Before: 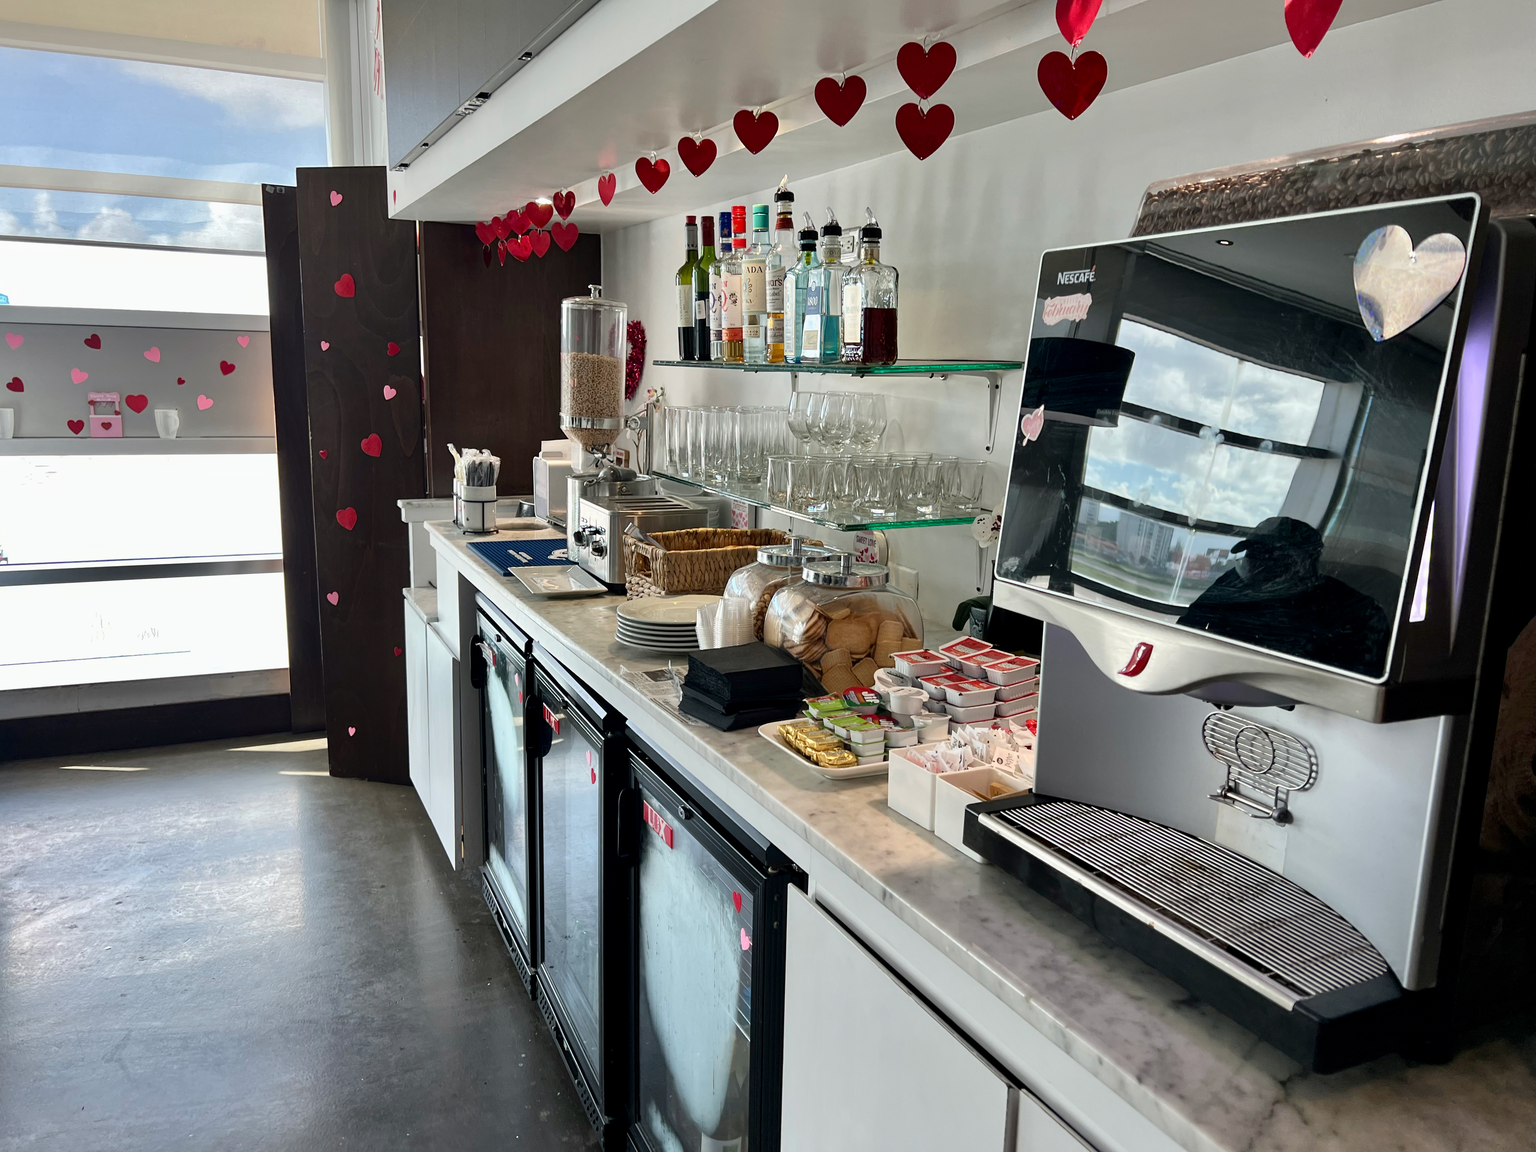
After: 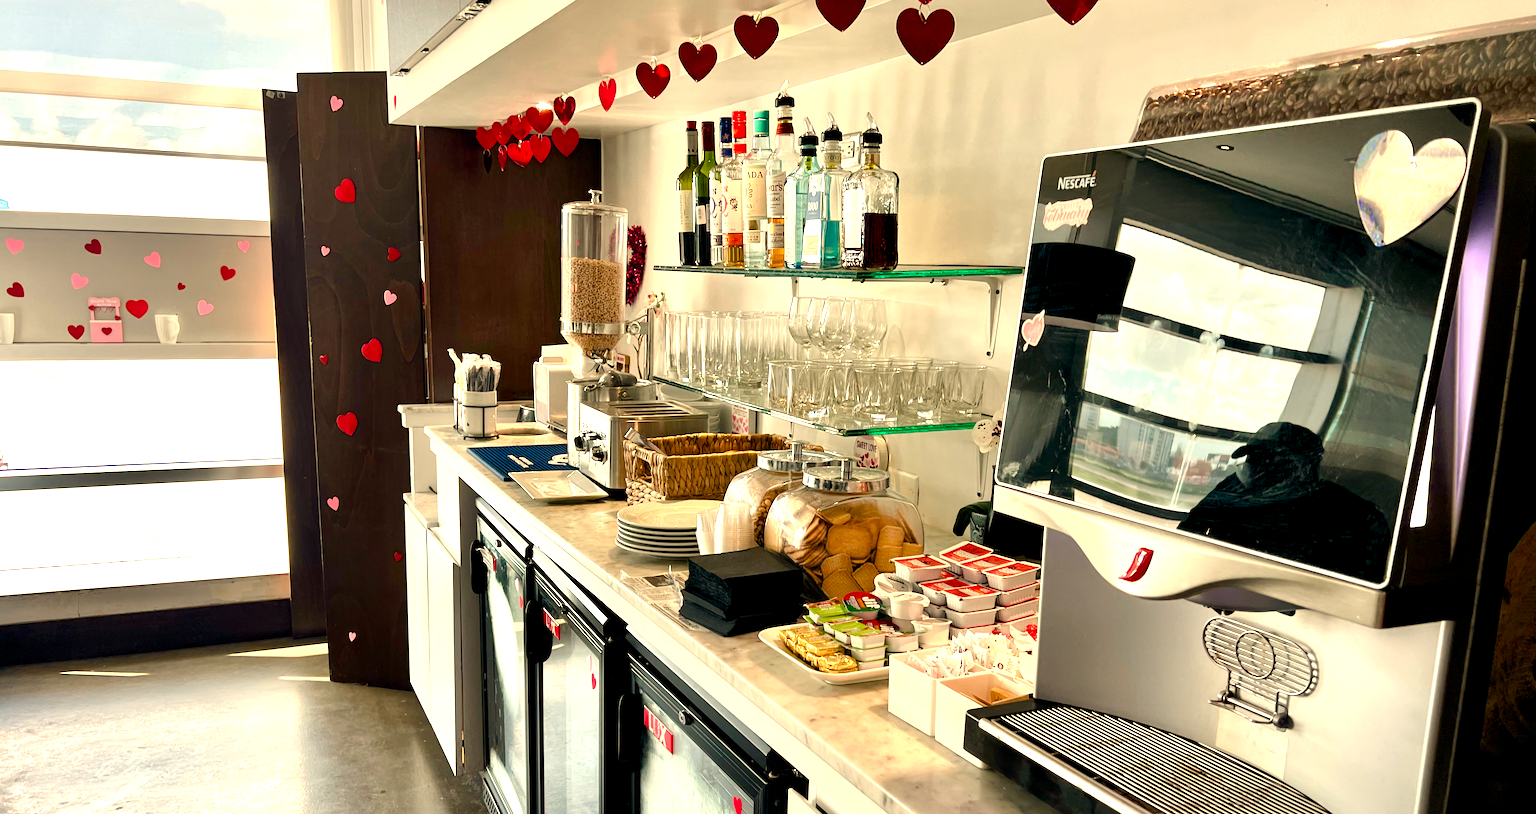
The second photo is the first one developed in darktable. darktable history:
color balance rgb: global offset › luminance -0.51%, perceptual saturation grading › global saturation 27.53%, perceptual saturation grading › highlights -25%, perceptual saturation grading › shadows 25%, perceptual brilliance grading › highlights 6.62%, perceptual brilliance grading › mid-tones 17.07%, perceptual brilliance grading › shadows -5.23%
crop and rotate: top 8.293%, bottom 20.996%
white balance: red 1.123, blue 0.83
exposure: exposure 0.6 EV, compensate highlight preservation false
